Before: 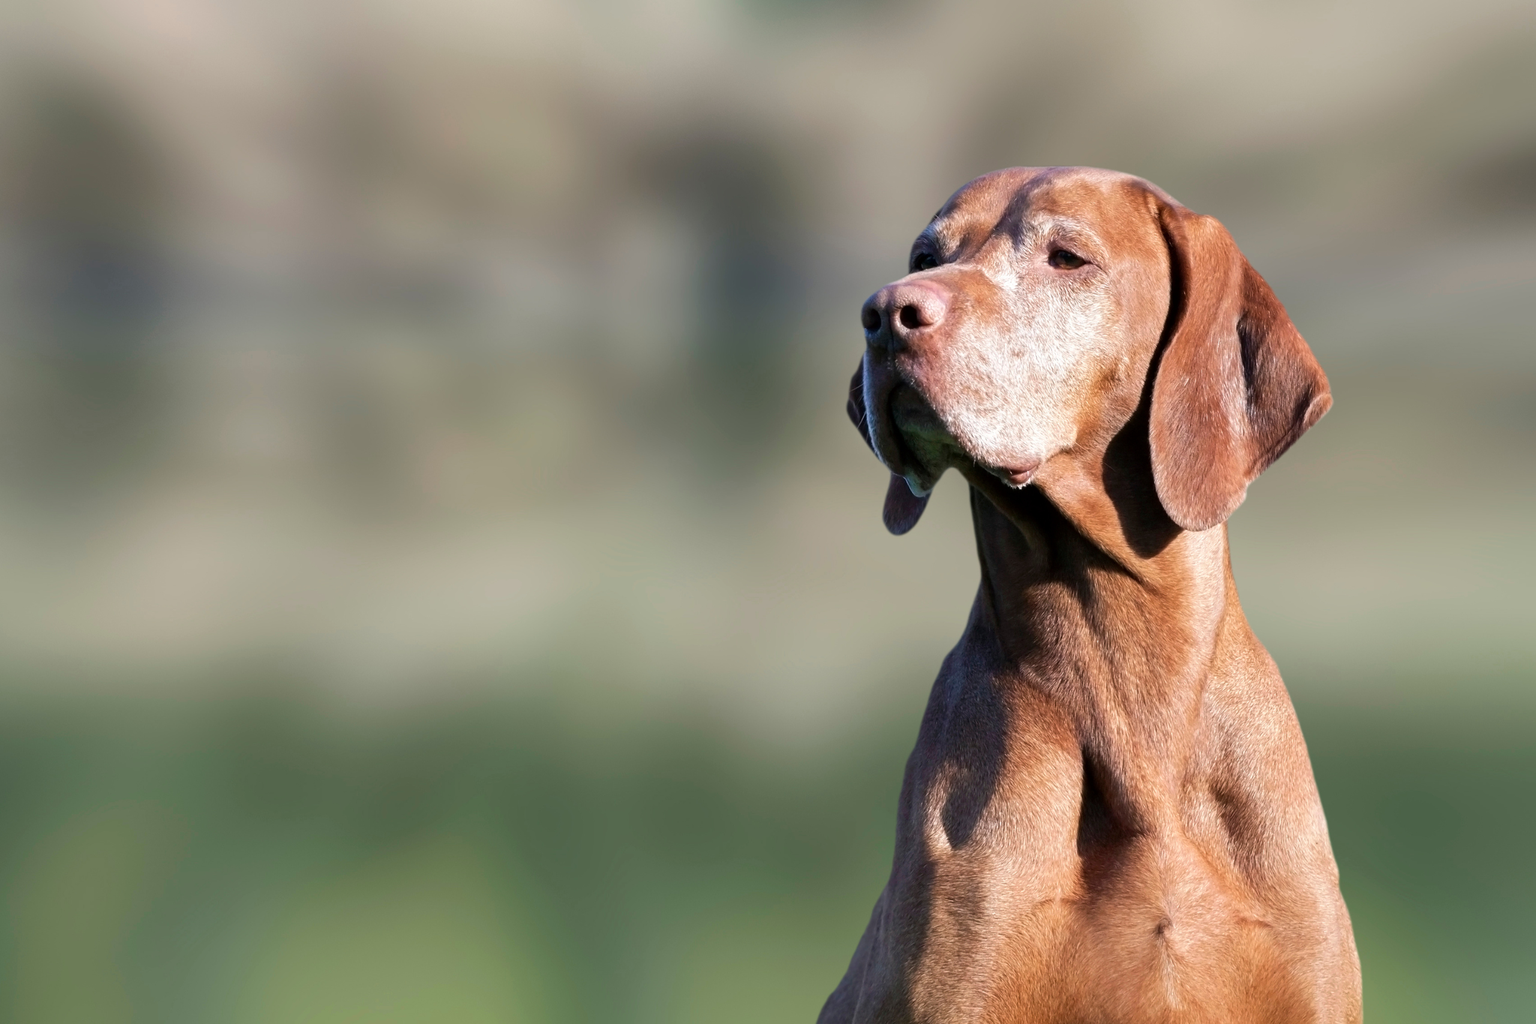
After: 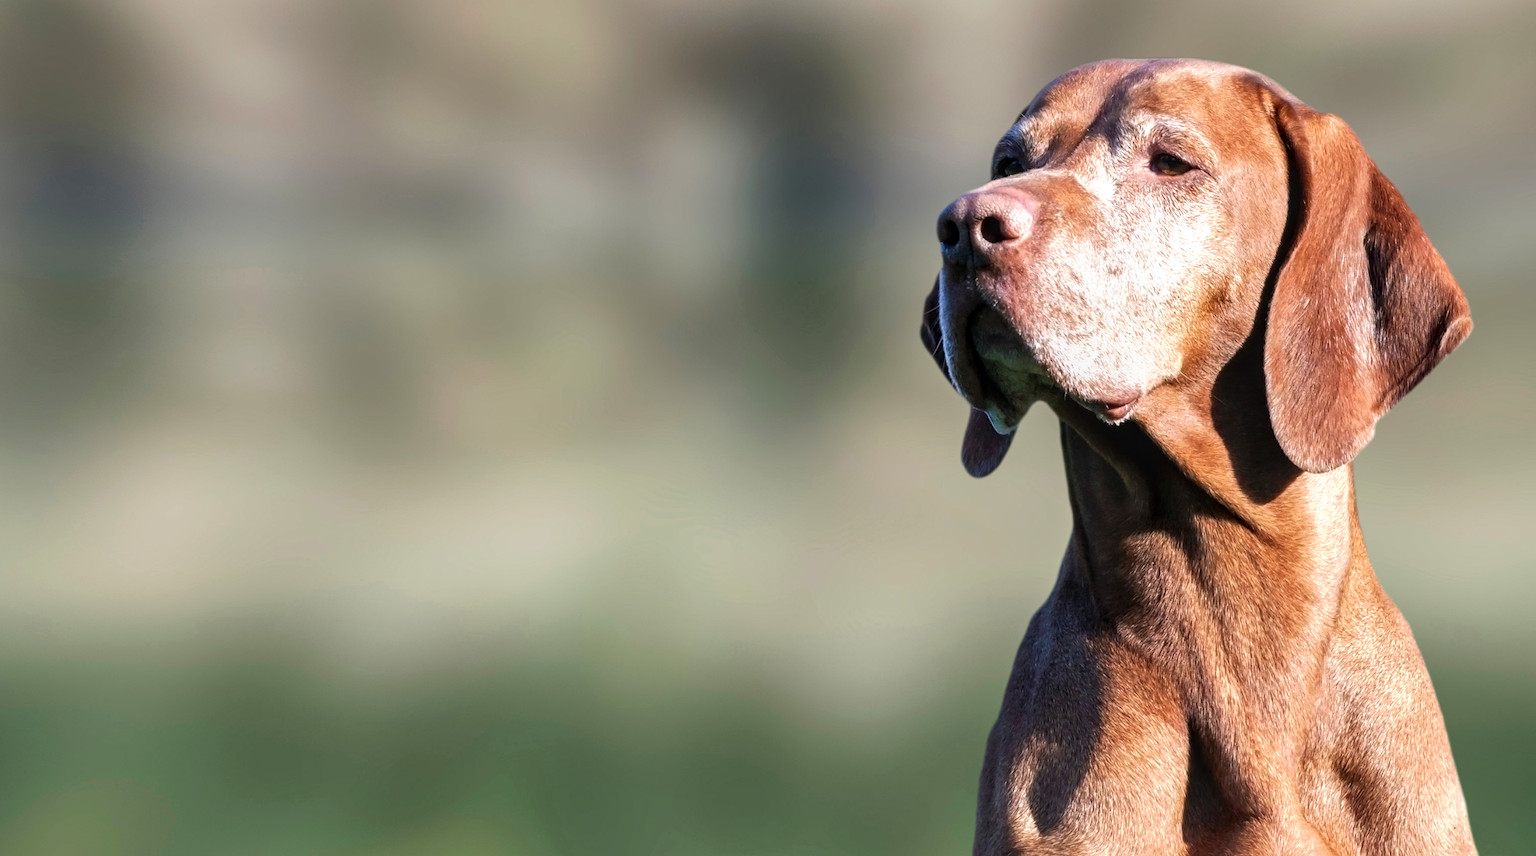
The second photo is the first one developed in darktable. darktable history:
shadows and highlights: shadows 75, highlights -25, soften with gaussian
crop and rotate: left 2.425%, top 11.305%, right 9.6%, bottom 15.08%
local contrast: on, module defaults
tone curve: curves: ch0 [(0, 0) (0.003, 0.002) (0.011, 0.01) (0.025, 0.022) (0.044, 0.039) (0.069, 0.061) (0.1, 0.088) (0.136, 0.126) (0.177, 0.167) (0.224, 0.211) (0.277, 0.27) (0.335, 0.335) (0.399, 0.407) (0.468, 0.485) (0.543, 0.569) (0.623, 0.659) (0.709, 0.756) (0.801, 0.851) (0.898, 0.961) (1, 1)], preserve colors none
